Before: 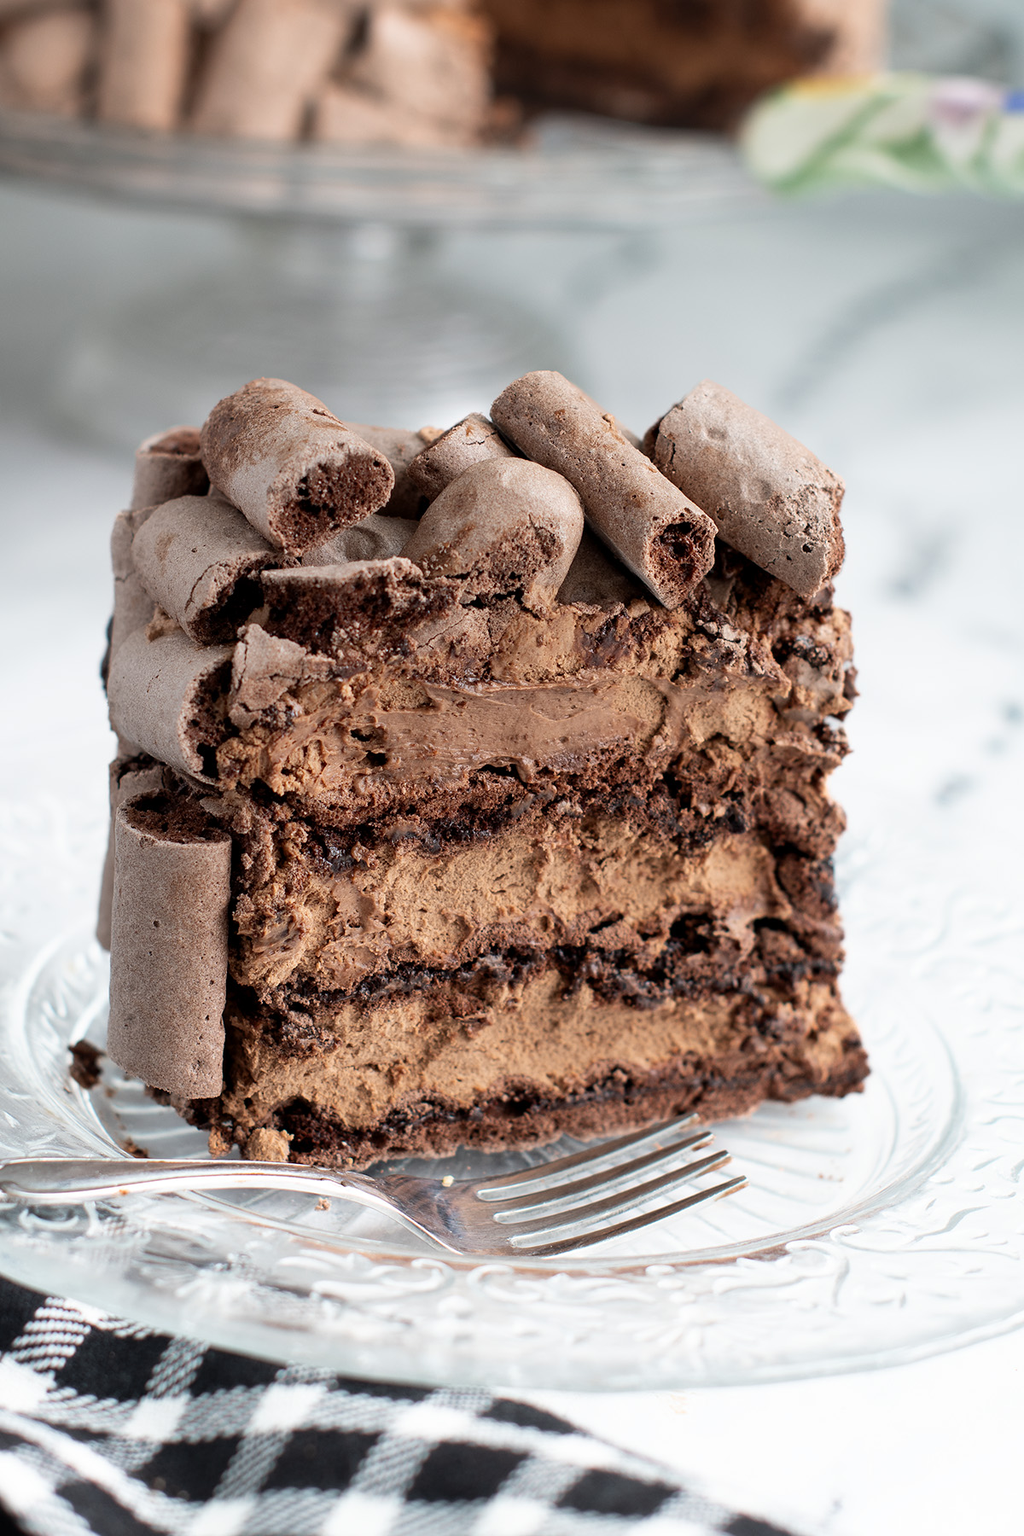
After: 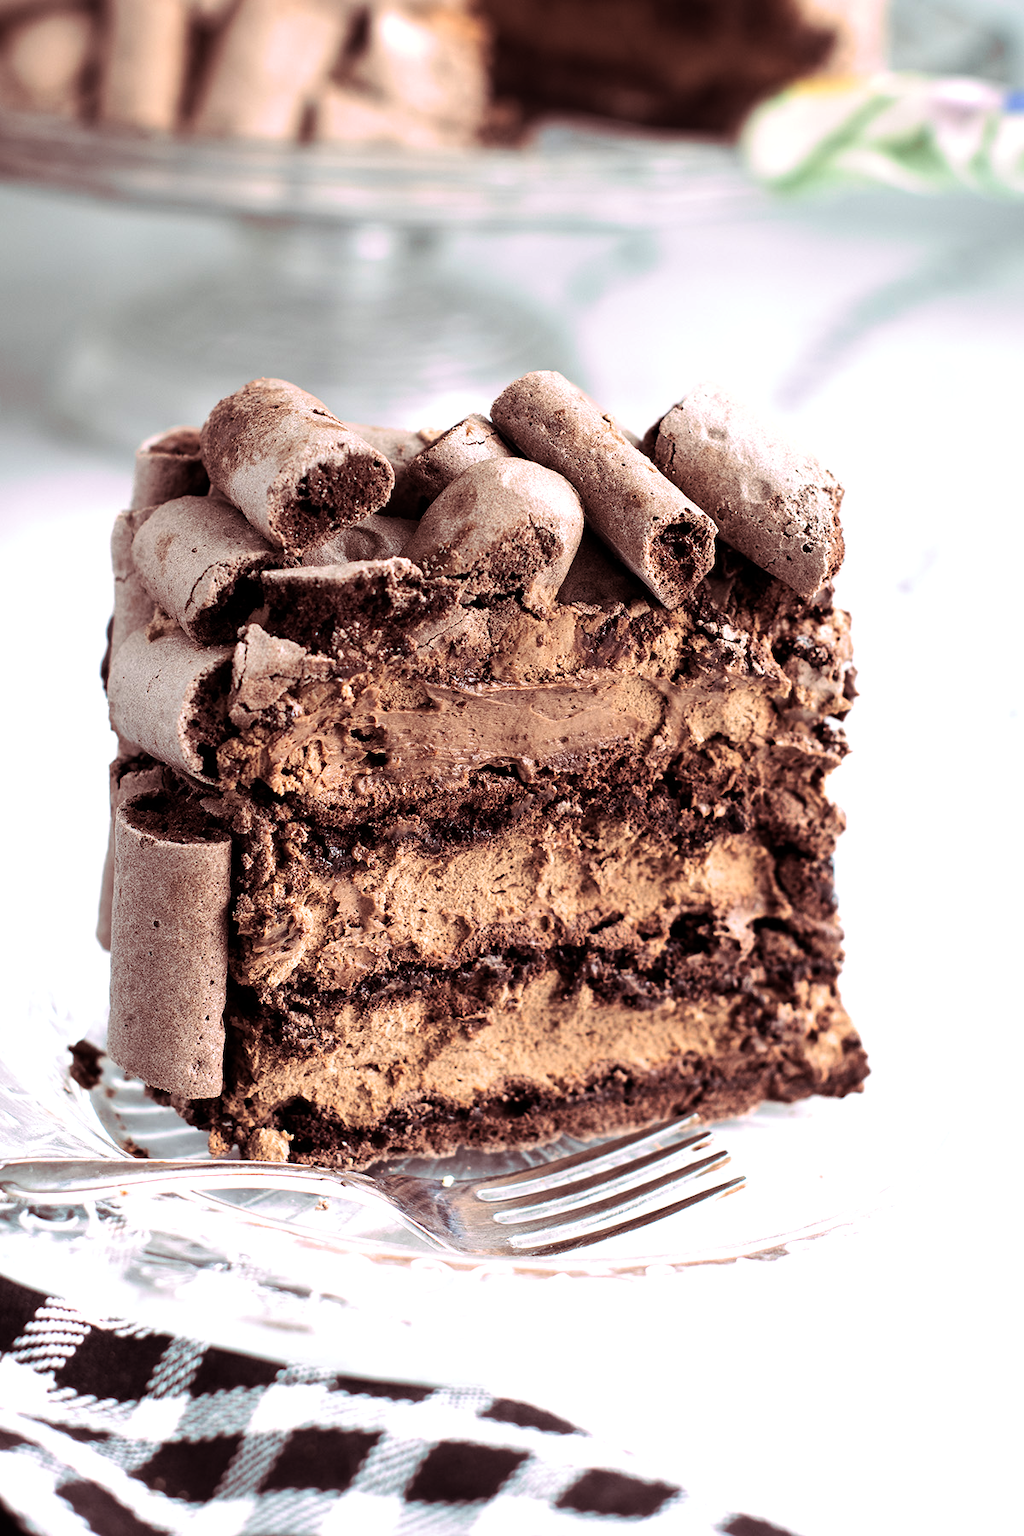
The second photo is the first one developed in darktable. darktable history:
split-toning: highlights › hue 298.8°, highlights › saturation 0.73, compress 41.76%
tone equalizer: -8 EV -0.75 EV, -7 EV -0.7 EV, -6 EV -0.6 EV, -5 EV -0.4 EV, -3 EV 0.4 EV, -2 EV 0.6 EV, -1 EV 0.7 EV, +0 EV 0.75 EV, edges refinement/feathering 500, mask exposure compensation -1.57 EV, preserve details no
